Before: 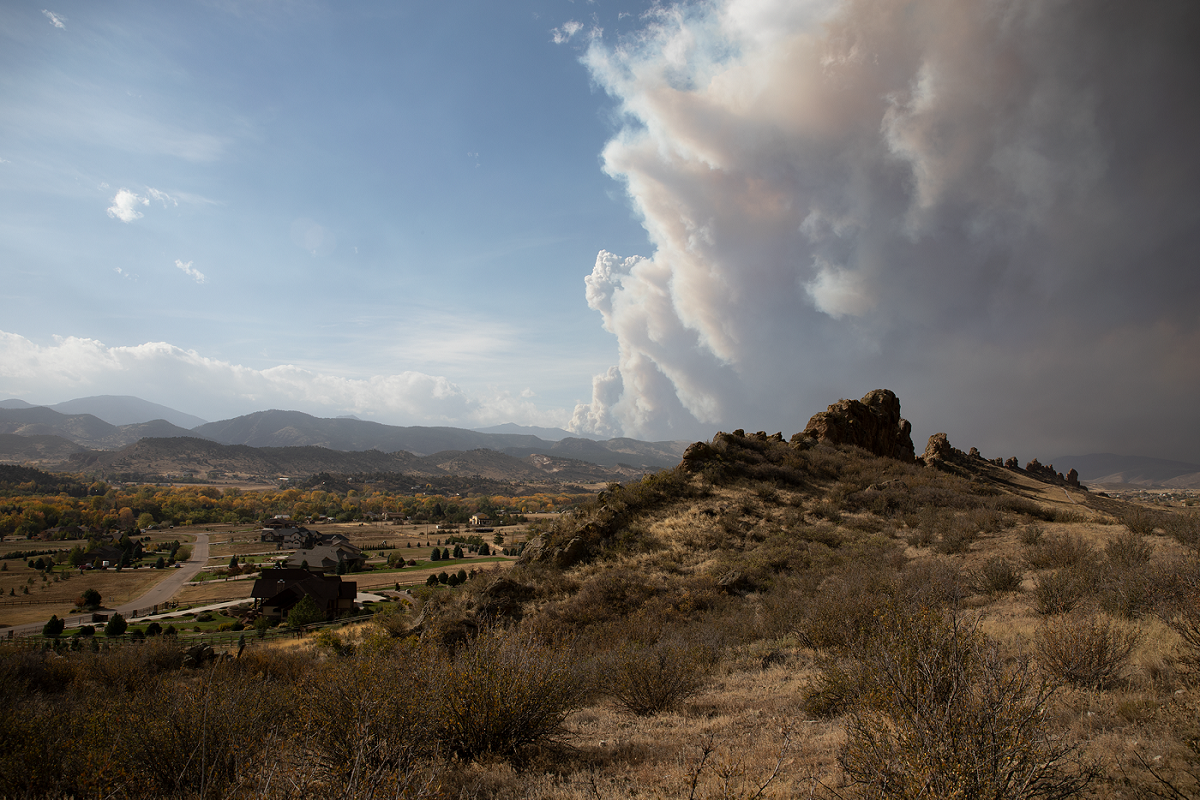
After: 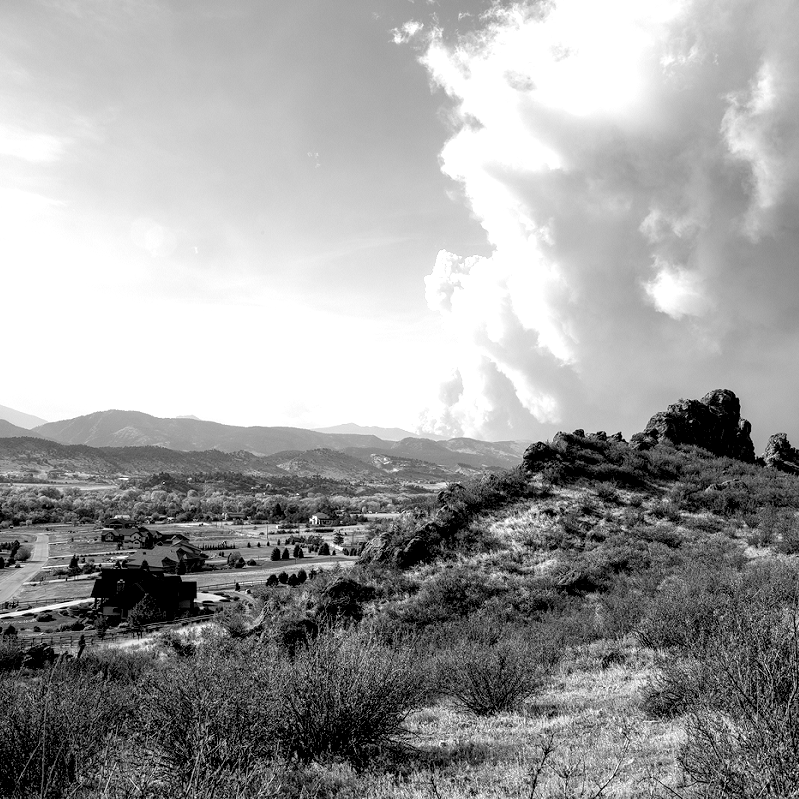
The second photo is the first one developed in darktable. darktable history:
crop and rotate: left 13.342%, right 19.991%
local contrast: highlights 65%, shadows 54%, detail 169%, midtone range 0.514
monochrome: a 1.94, b -0.638
levels: levels [0.036, 0.364, 0.827]
